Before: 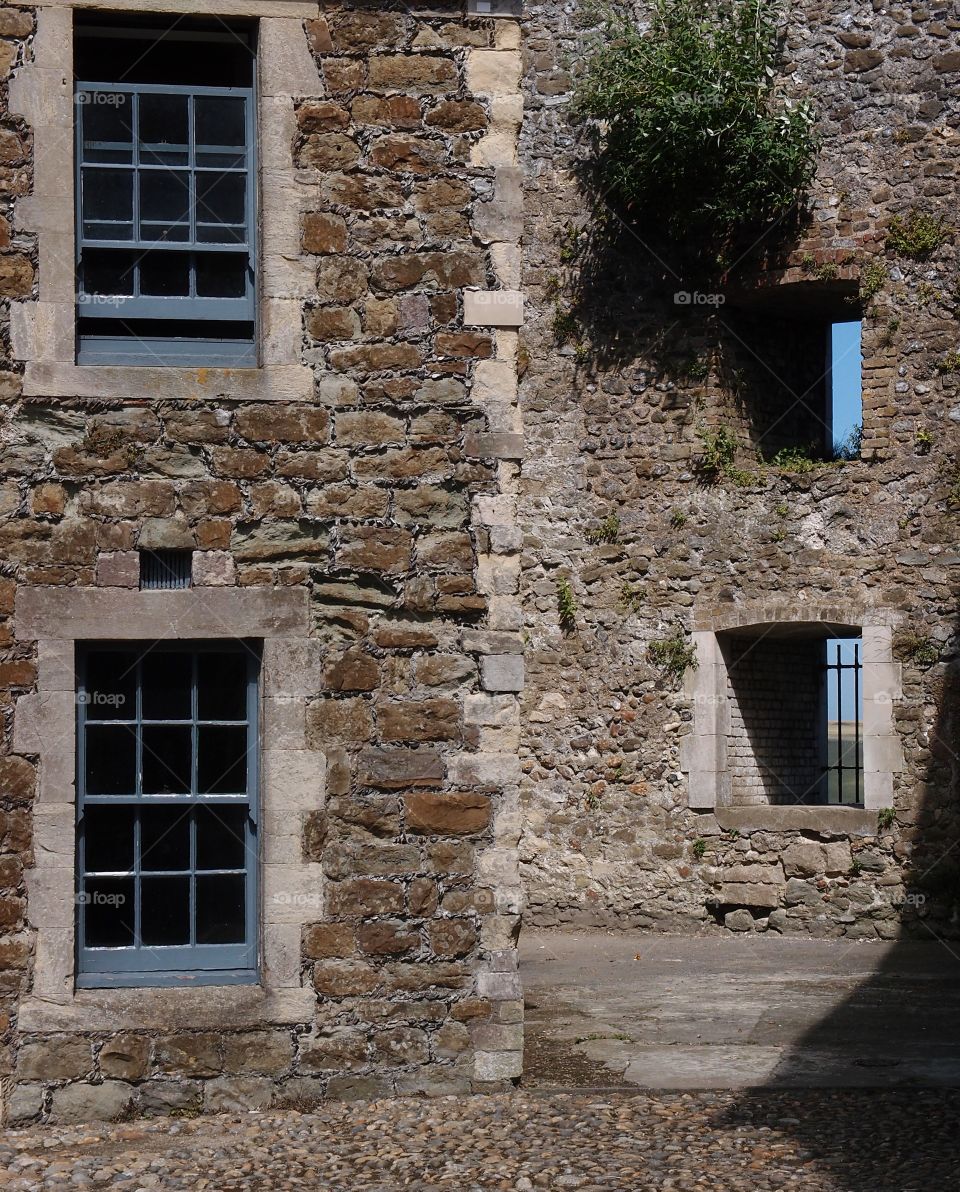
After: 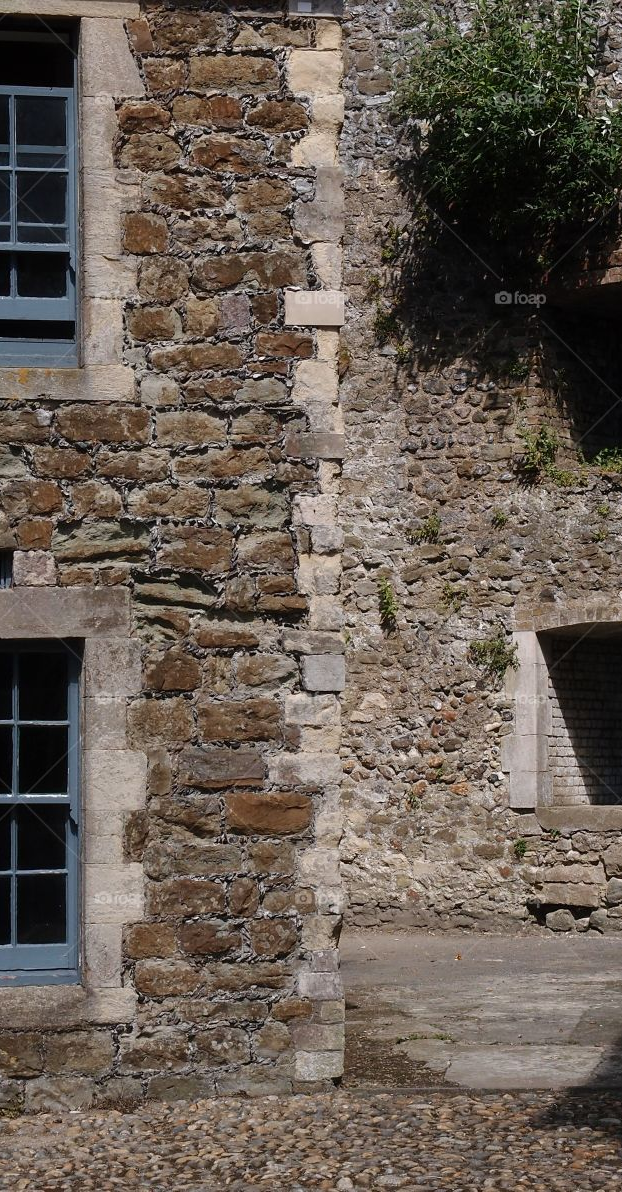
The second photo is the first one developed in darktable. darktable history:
crop and rotate: left 18.67%, right 16.447%
